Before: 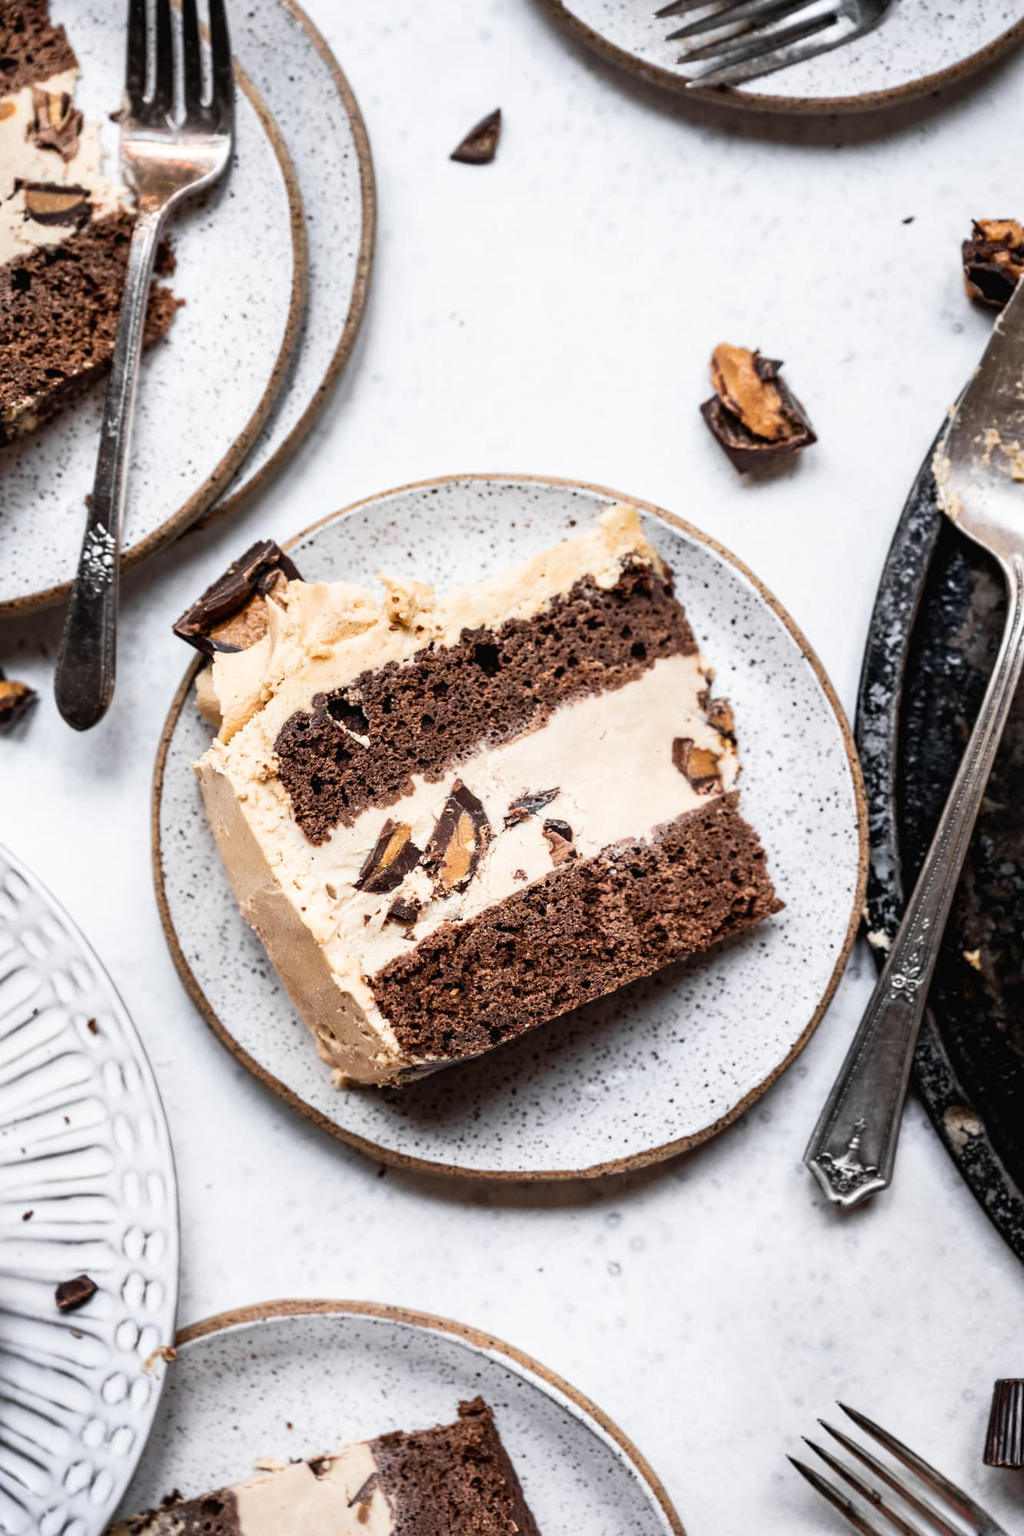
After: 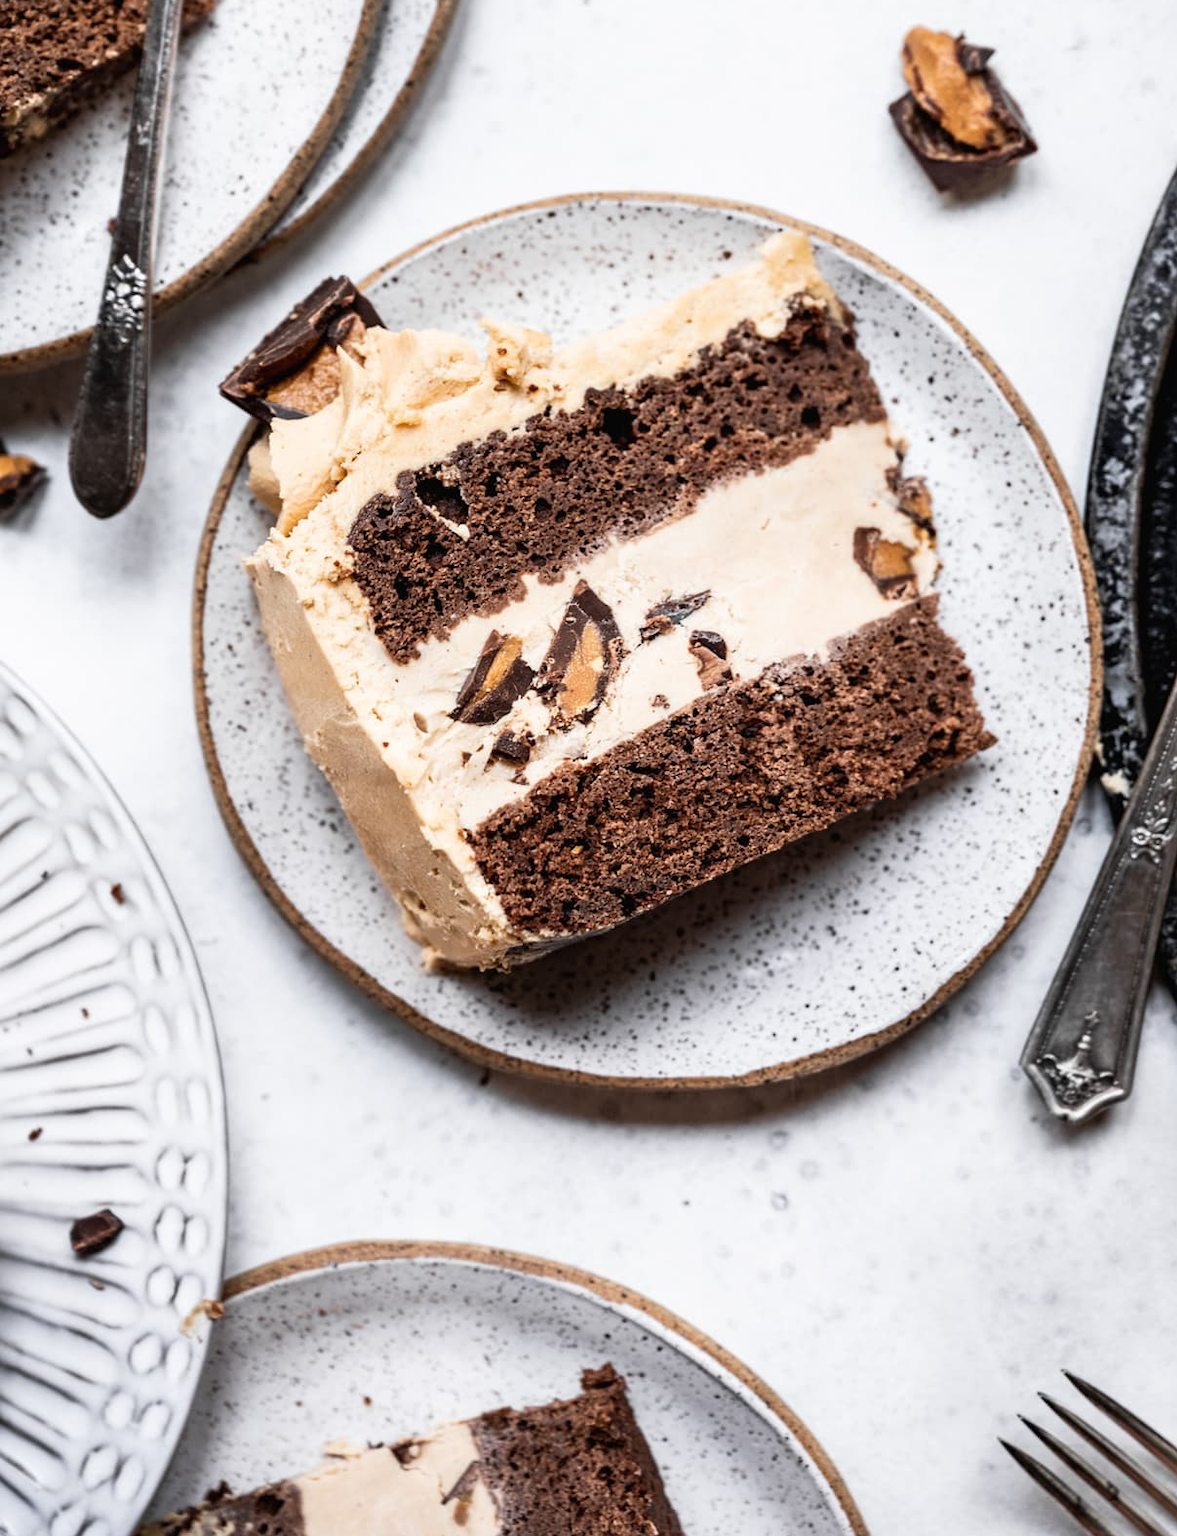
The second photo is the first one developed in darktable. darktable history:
crop: top 21.015%, right 9.404%, bottom 0.214%
